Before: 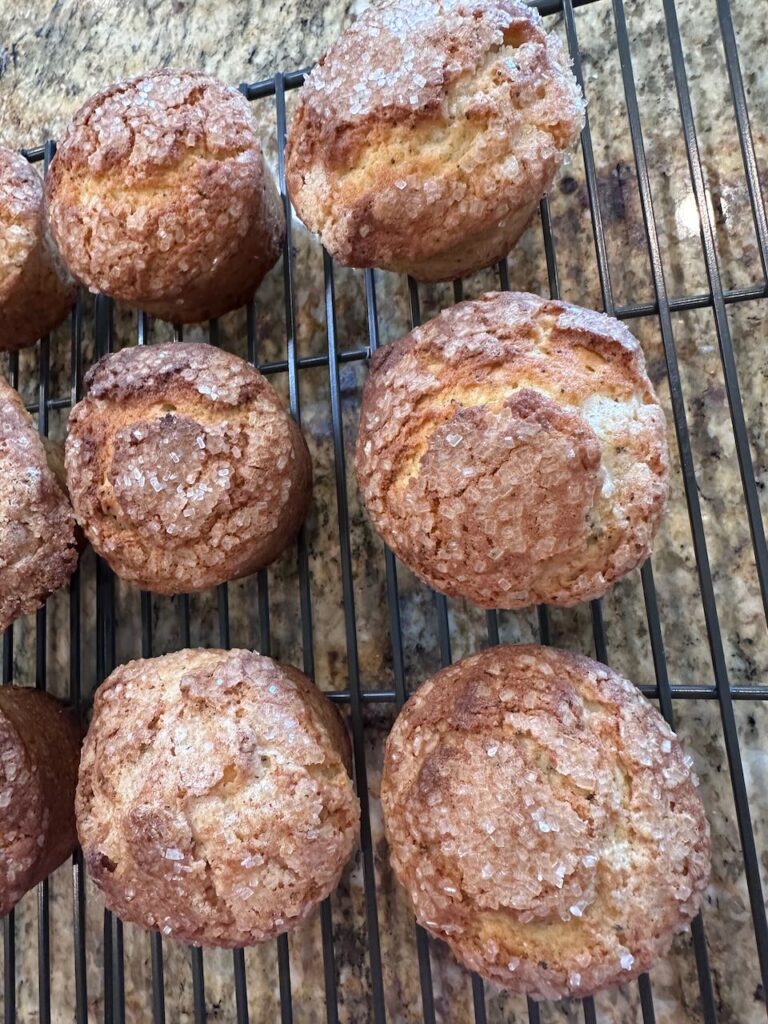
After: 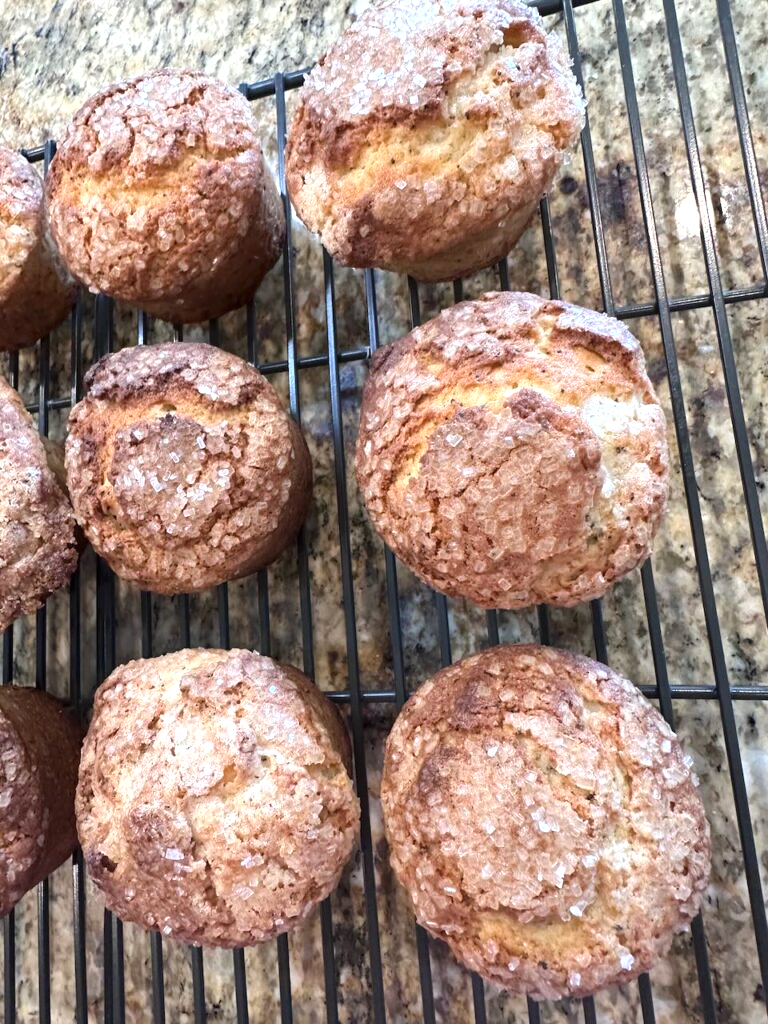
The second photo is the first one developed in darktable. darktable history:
tone curve: curves: ch0 [(0, 0) (0.339, 0.306) (0.687, 0.706) (1, 1)], color space Lab, linked channels, preserve colors none
exposure: exposure 0.493 EV, compensate highlight preservation false
